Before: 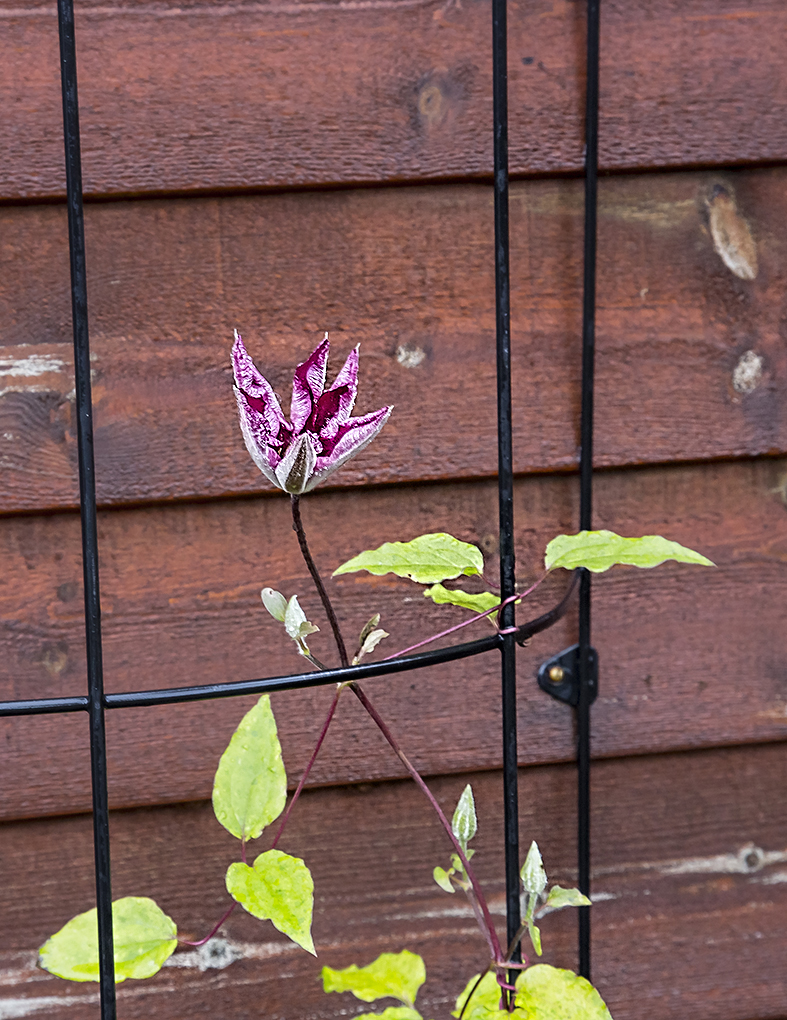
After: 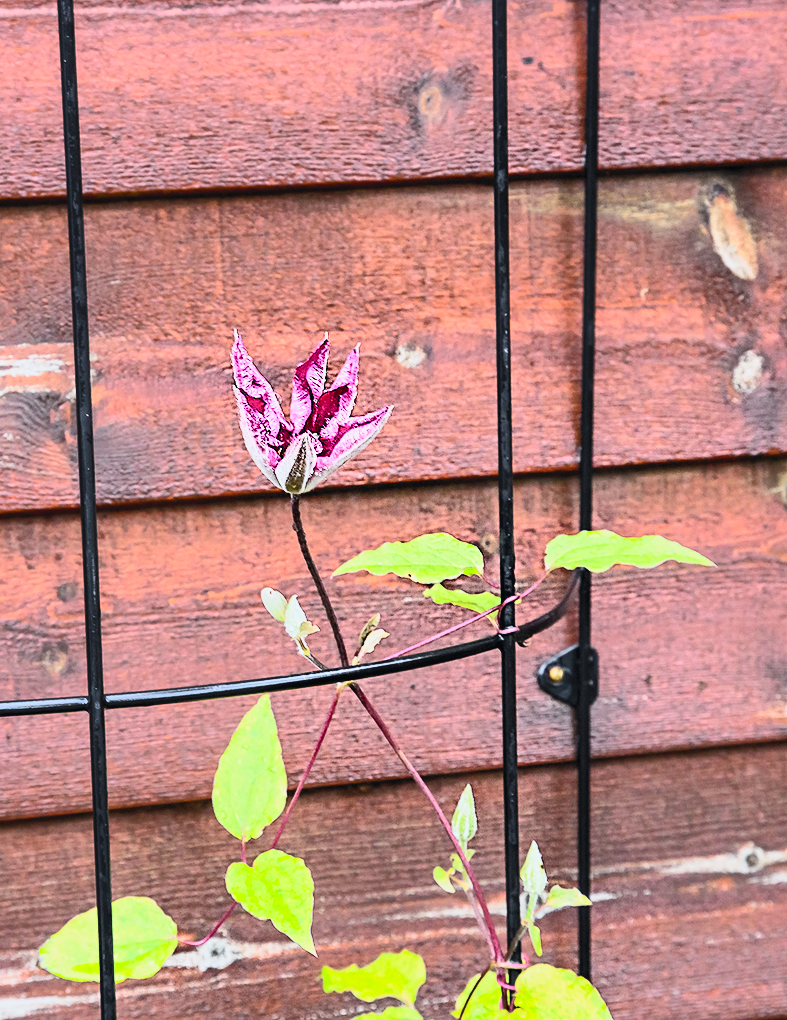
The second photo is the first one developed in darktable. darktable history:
shadows and highlights: shadows 12.51, white point adjustment 1.23, soften with gaussian
tone curve: curves: ch0 [(0, 0.02) (0.063, 0.058) (0.262, 0.243) (0.447, 0.468) (0.544, 0.596) (0.805, 0.823) (1, 0.952)]; ch1 [(0, 0) (0.339, 0.31) (0.417, 0.401) (0.452, 0.455) (0.482, 0.483) (0.502, 0.499) (0.517, 0.506) (0.55, 0.542) (0.588, 0.604) (0.729, 0.782) (1, 1)]; ch2 [(0, 0) (0.346, 0.34) (0.431, 0.45) (0.485, 0.487) (0.5, 0.496) (0.527, 0.526) (0.56, 0.574) (0.613, 0.642) (0.679, 0.703) (1, 1)], color space Lab, independent channels, preserve colors none
contrast brightness saturation: contrast 0.393, brightness 0.529
